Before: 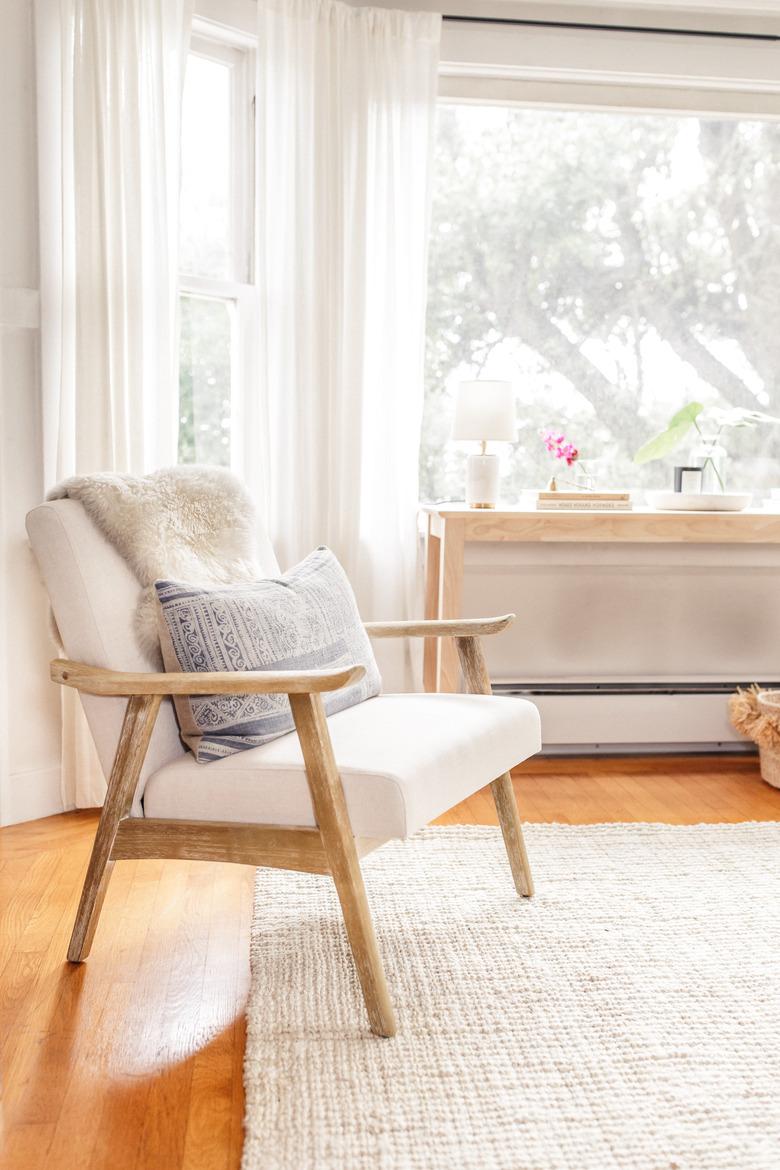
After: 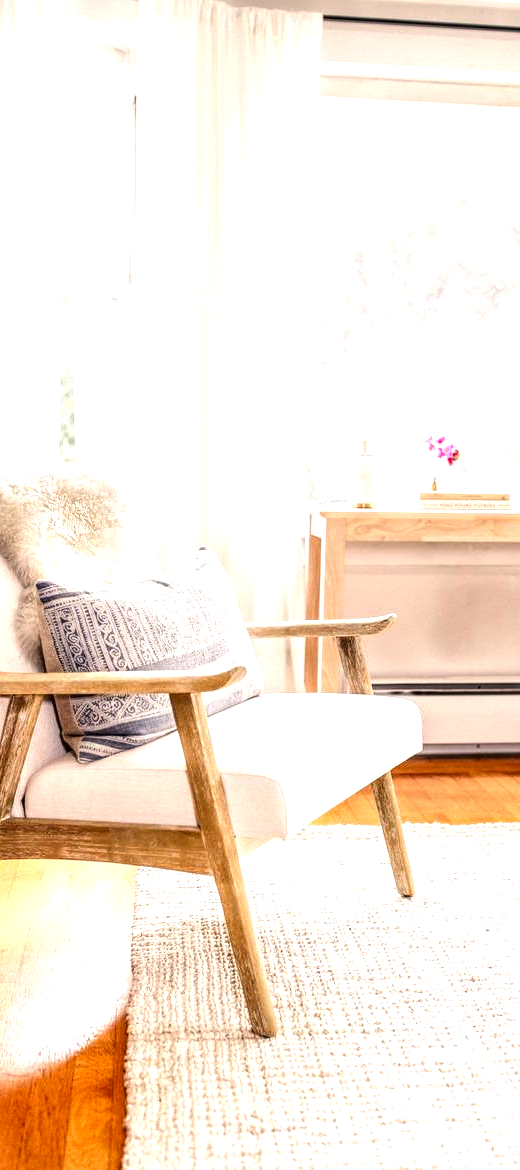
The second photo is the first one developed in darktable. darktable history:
tone equalizer: -8 EV -0.738 EV, -7 EV -0.666 EV, -6 EV -0.634 EV, -5 EV -0.382 EV, -3 EV 0.404 EV, -2 EV 0.6 EV, -1 EV 0.681 EV, +0 EV 0.764 EV, edges refinement/feathering 500, mask exposure compensation -1.57 EV, preserve details no
local contrast: detail 142%
crop: left 15.384%, right 17.826%
exposure: exposure -0.004 EV, compensate highlight preservation false
contrast equalizer: octaves 7, y [[0.5, 0.5, 0.5, 0.512, 0.552, 0.62], [0.5 ×6], [0.5 ×4, 0.504, 0.553], [0 ×6], [0 ×6]], mix 0.351
color correction: highlights a* 3.19, highlights b* 1.88, saturation 1.25
